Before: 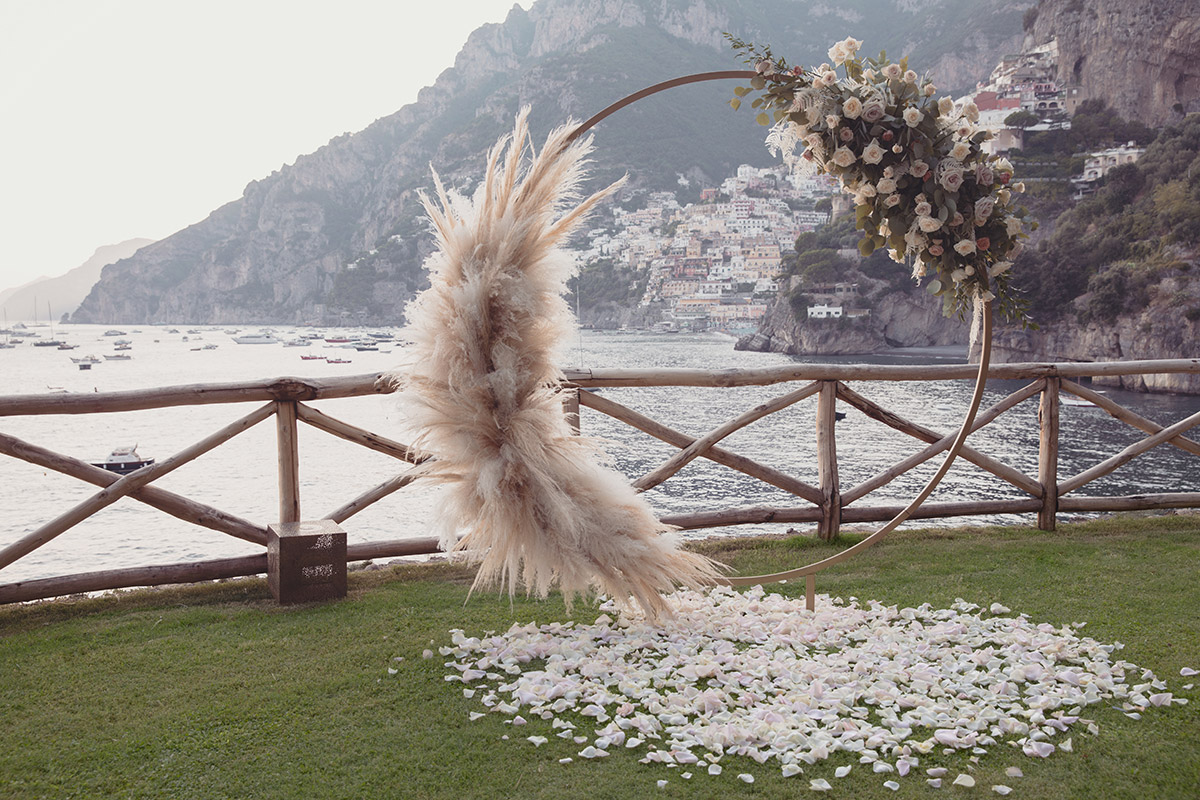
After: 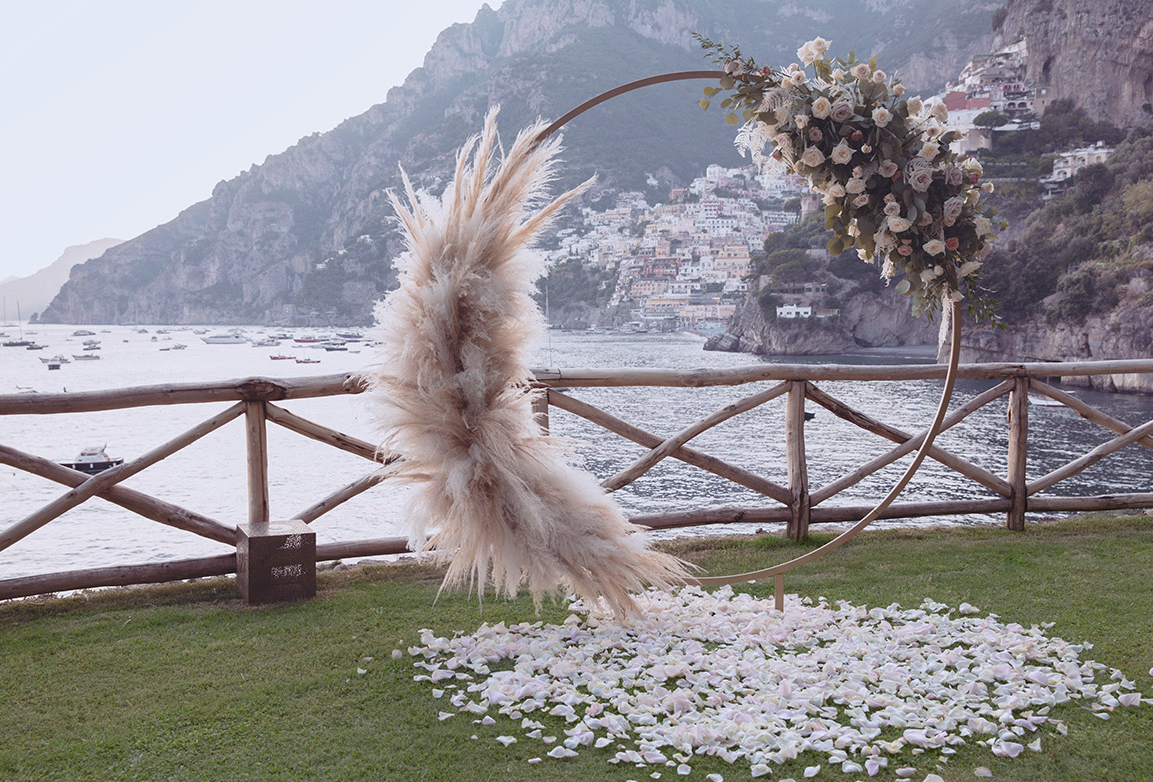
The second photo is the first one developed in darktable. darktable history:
shadows and highlights: shadows 76.72, highlights -24.37, soften with gaussian
color calibration: illuminant as shot in camera, x 0.358, y 0.373, temperature 4628.91 K
crop and rotate: left 2.598%, right 1.25%, bottom 2.181%
